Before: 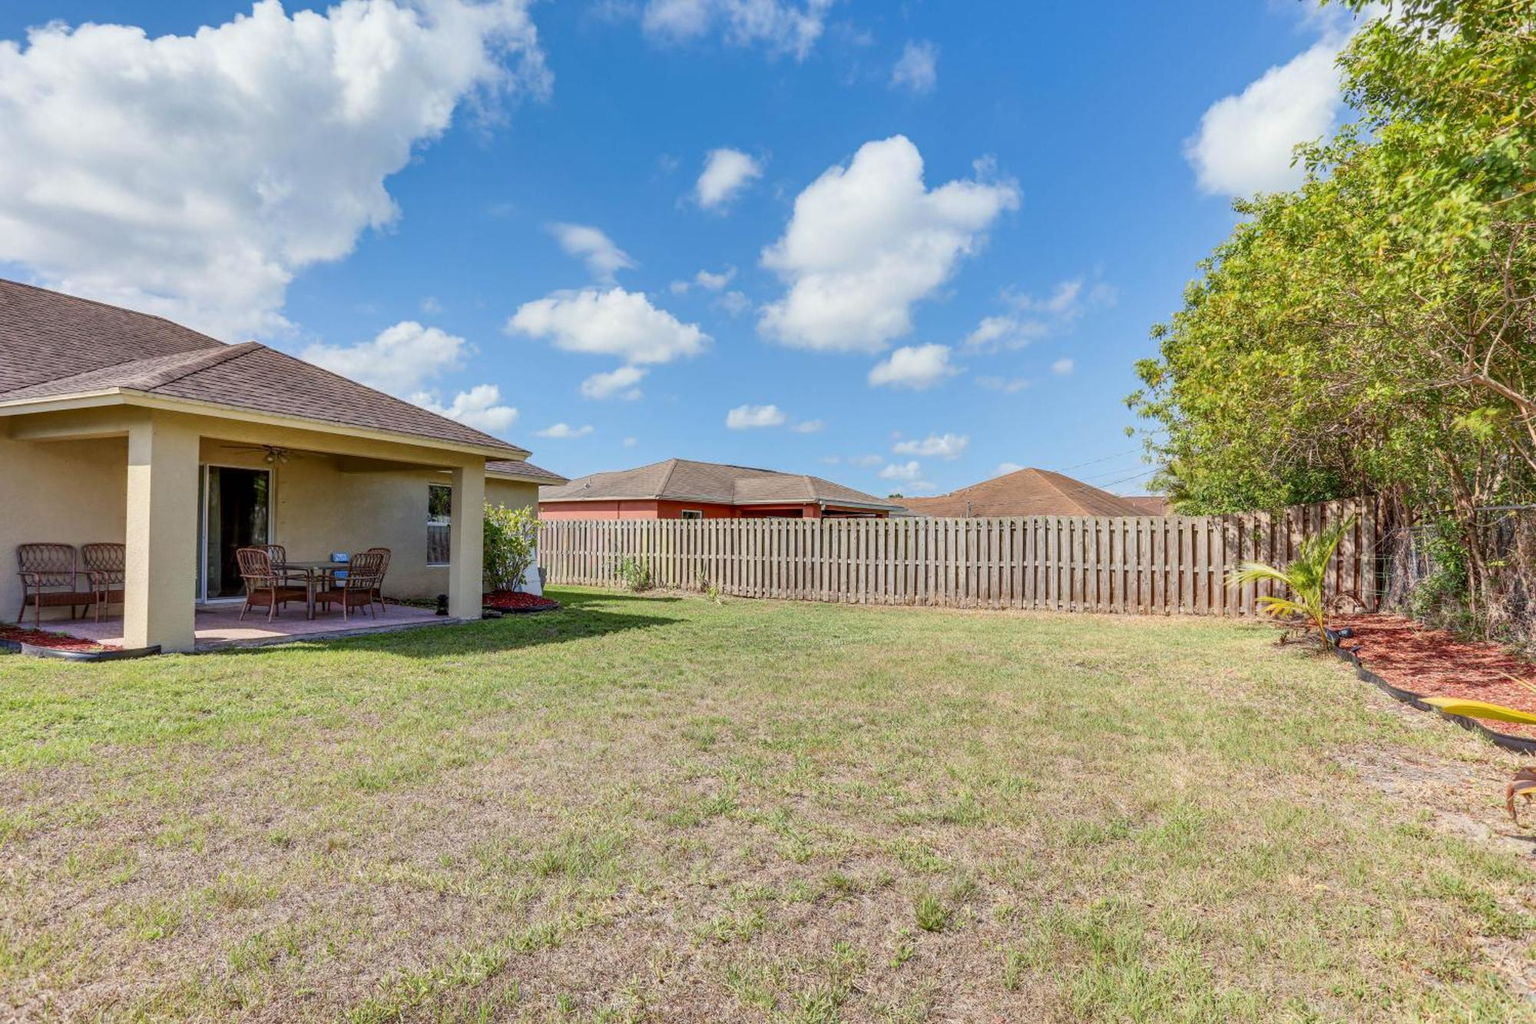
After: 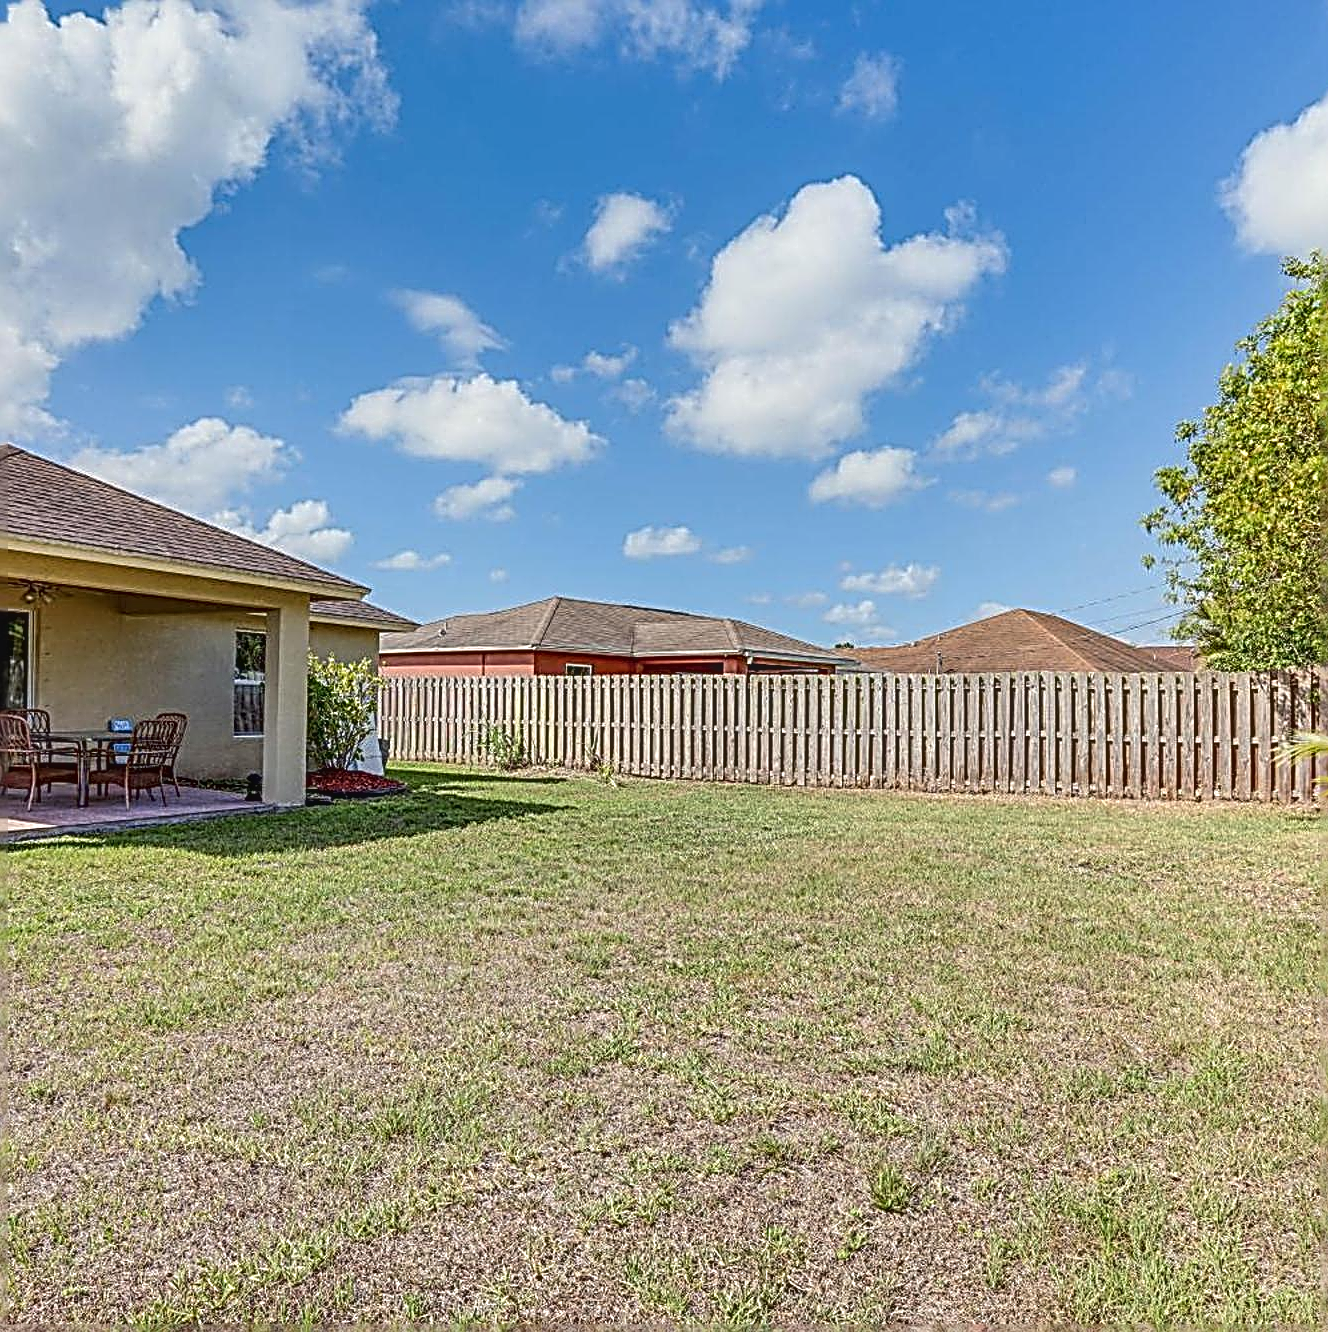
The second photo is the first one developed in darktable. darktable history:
crop and rotate: left 16.112%, right 17.464%
contrast brightness saturation: contrast -0.119
local contrast: on, module defaults
sharpen: radius 3.16, amount 1.728
